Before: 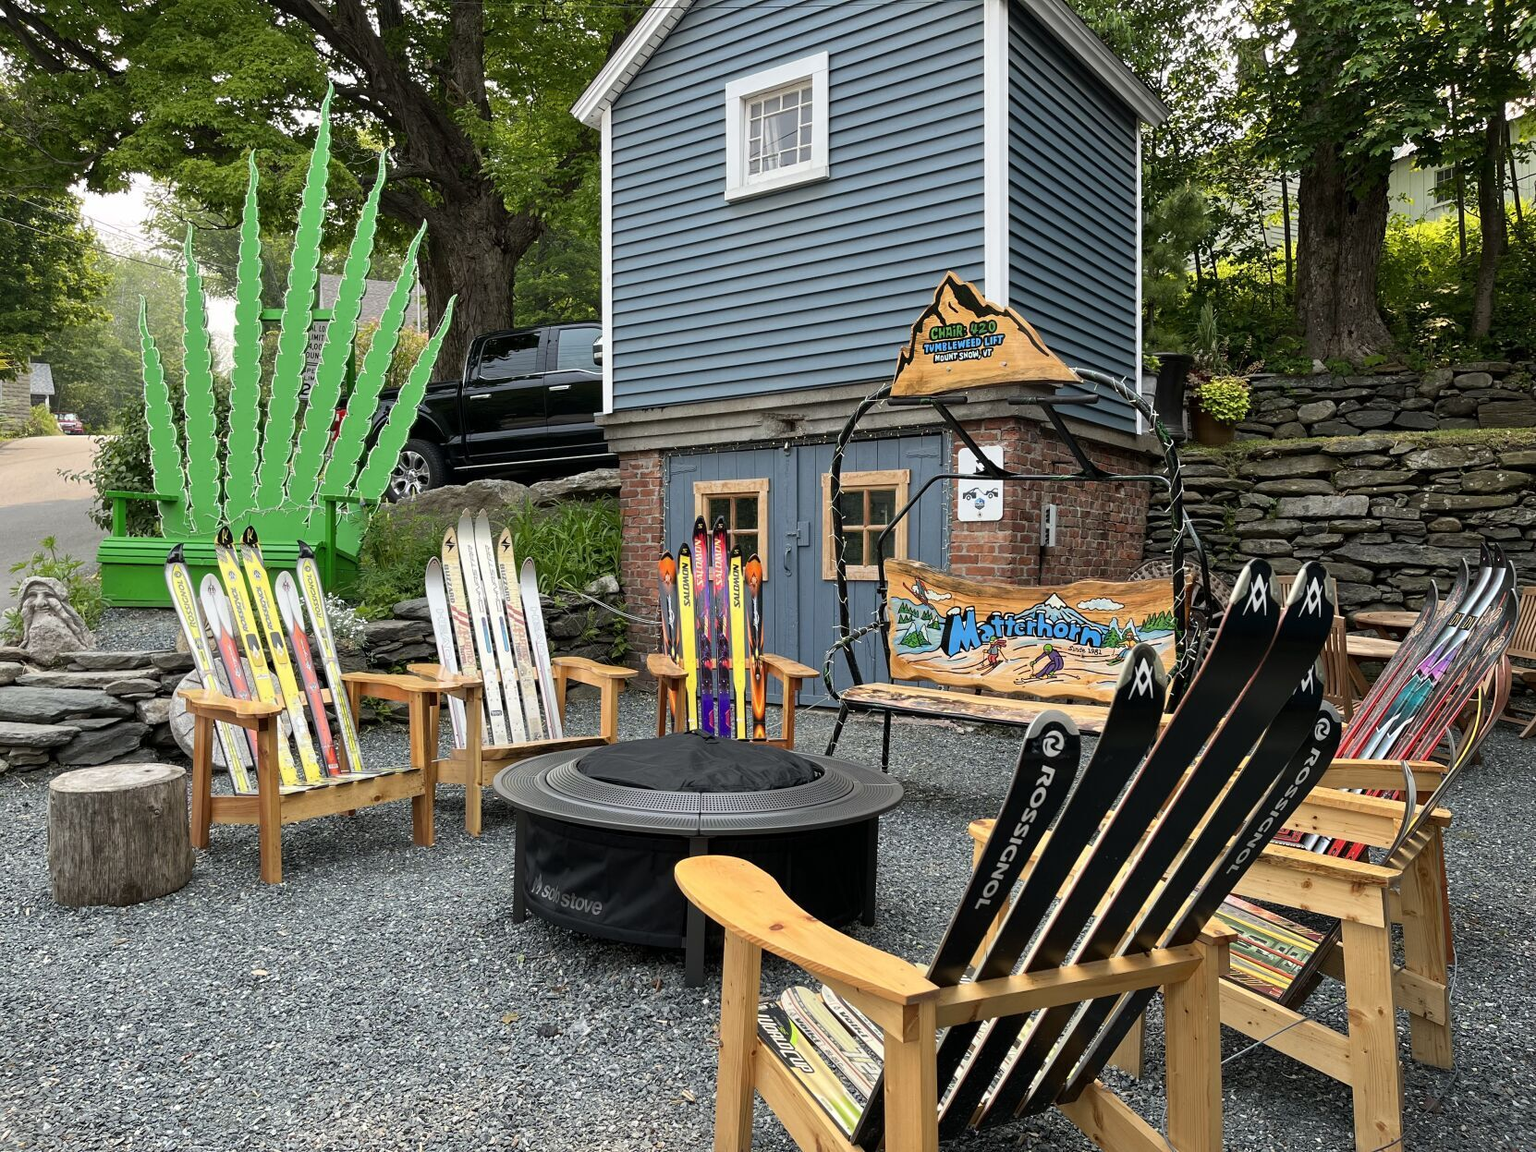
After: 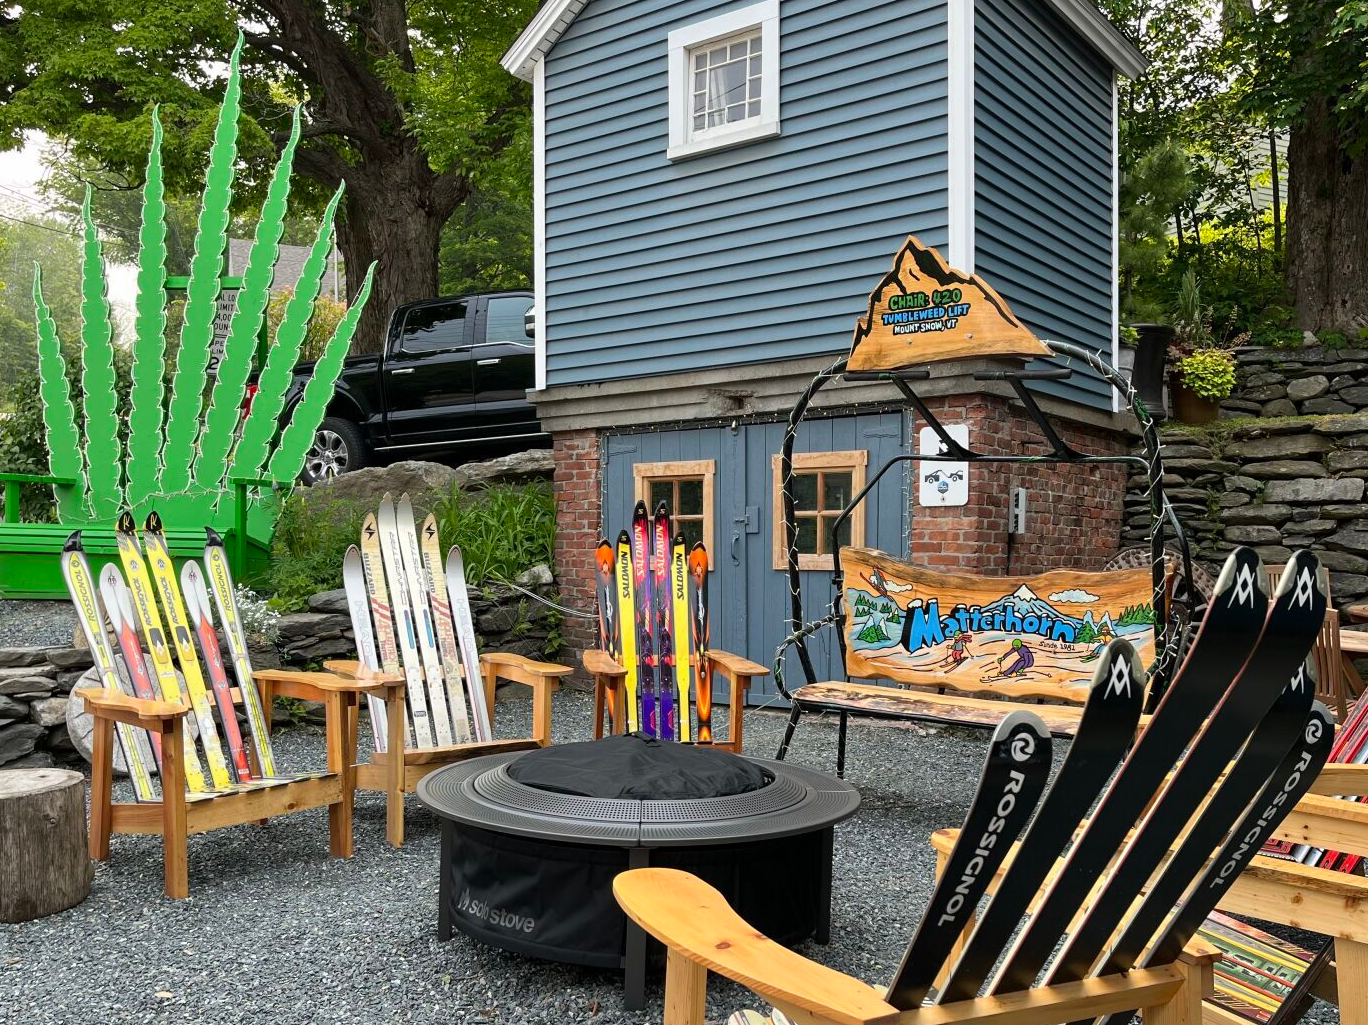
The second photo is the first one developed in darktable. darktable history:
crop and rotate: left 7.066%, top 4.707%, right 10.576%, bottom 13.017%
